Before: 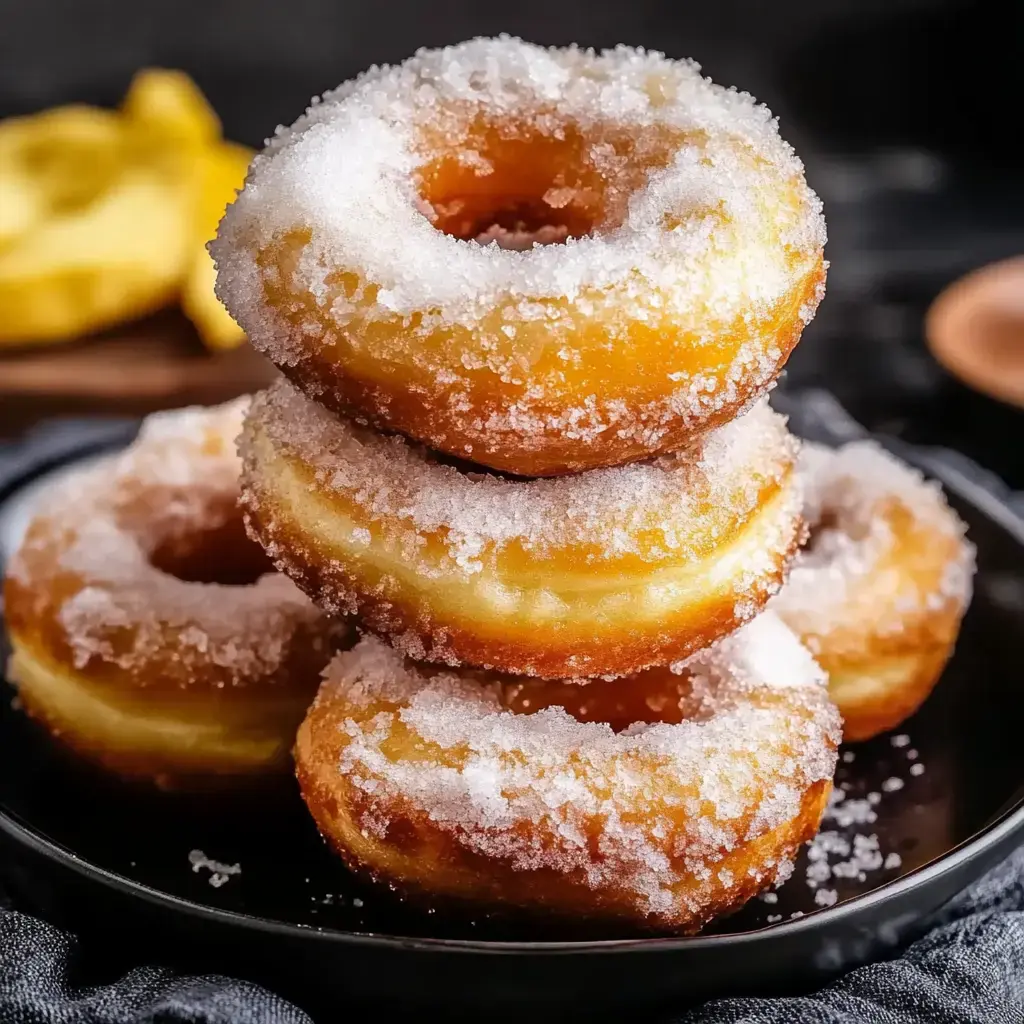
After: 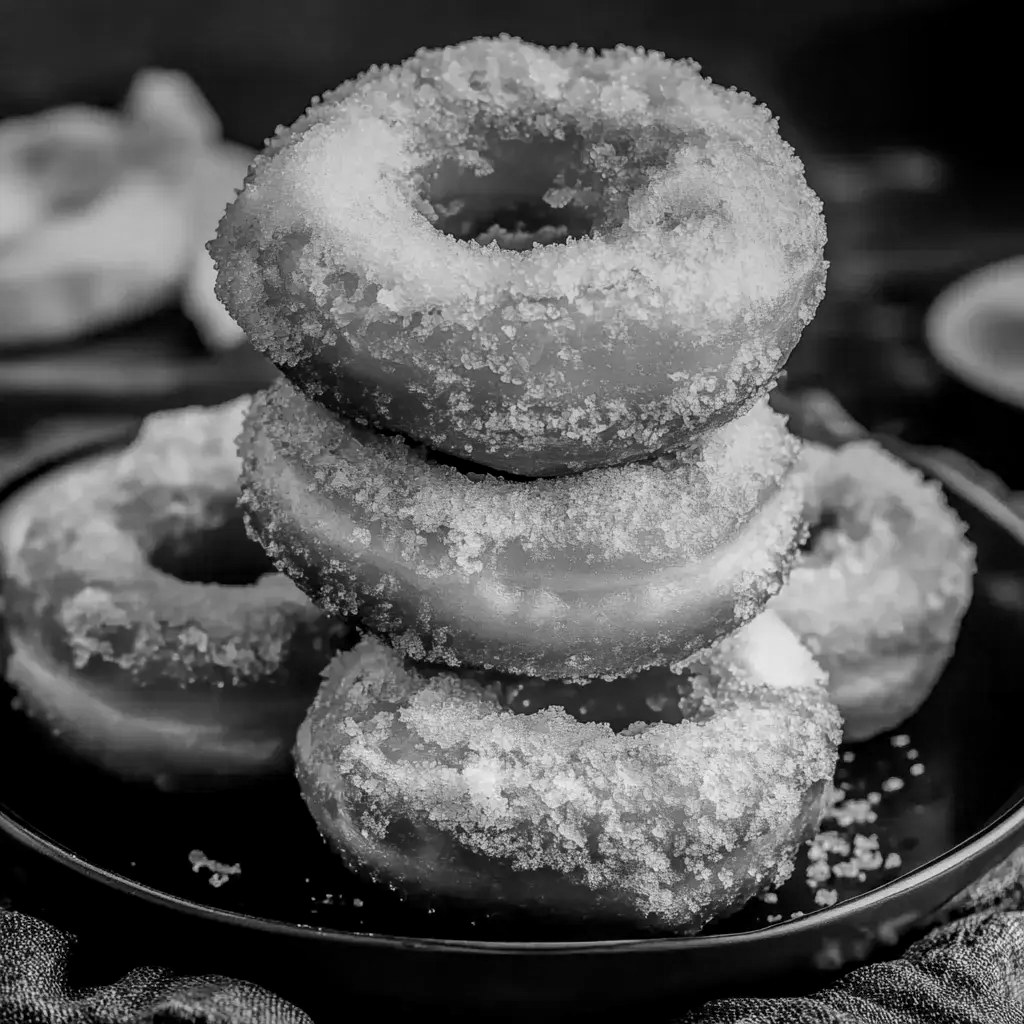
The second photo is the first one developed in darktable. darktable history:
local contrast: detail 130%
graduated density: on, module defaults
monochrome: a 14.95, b -89.96
